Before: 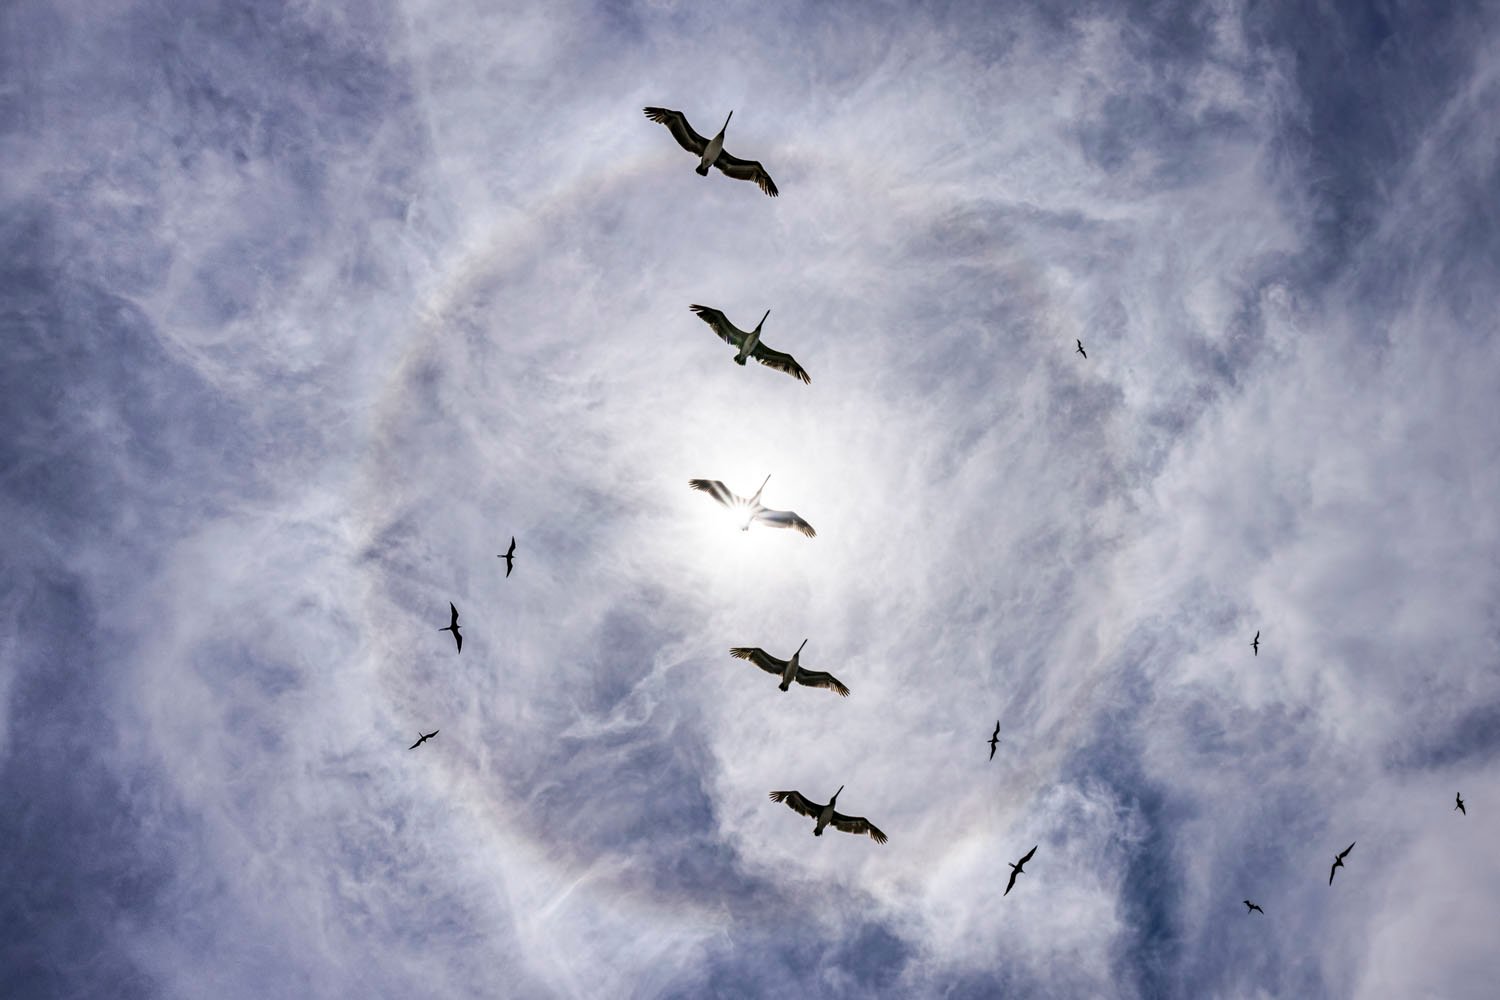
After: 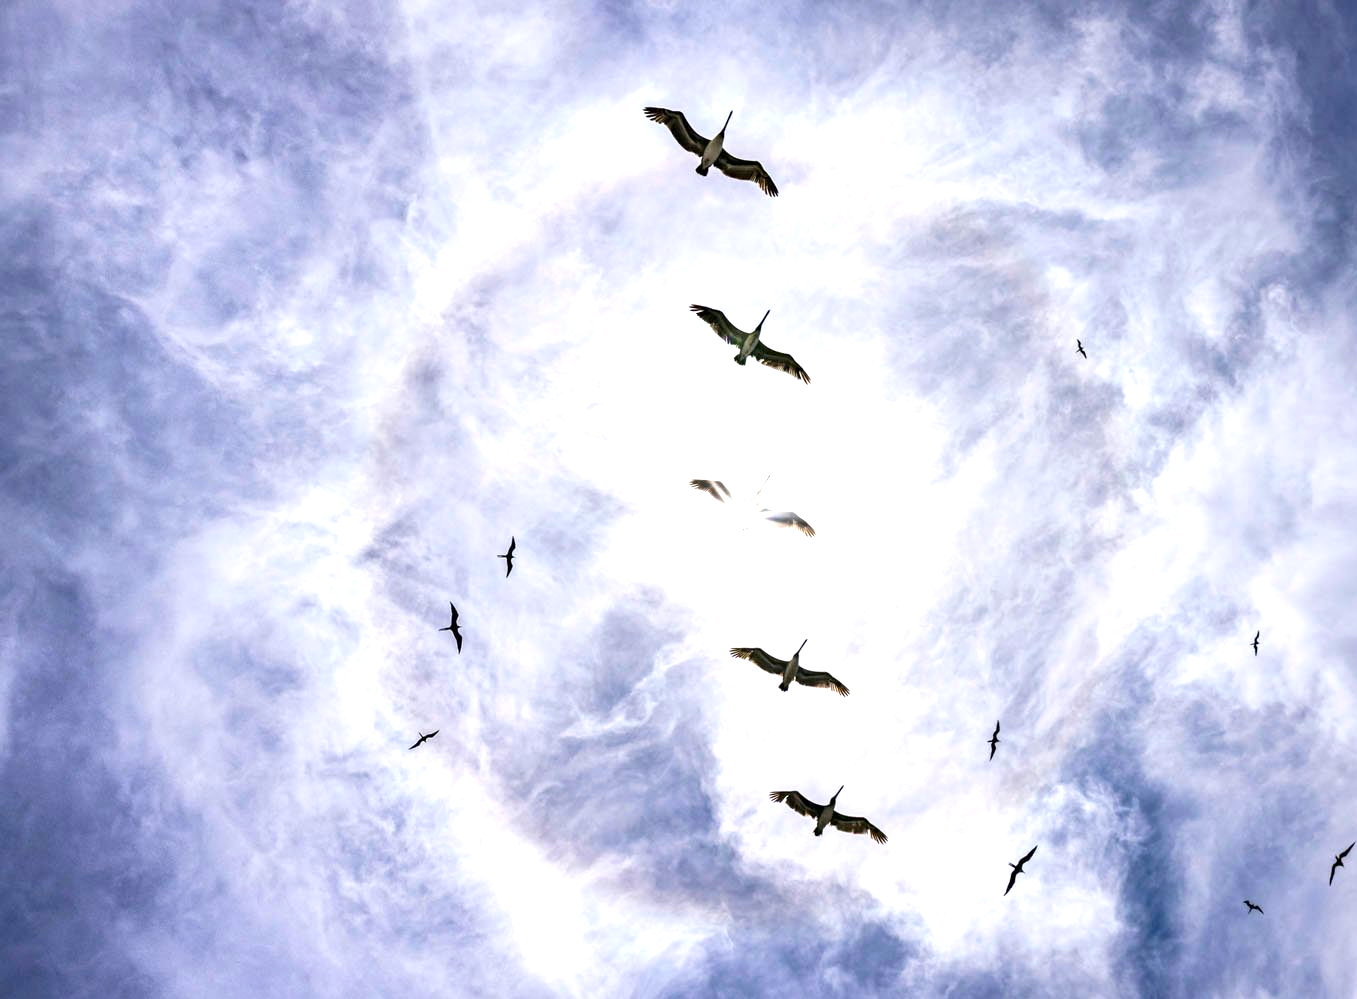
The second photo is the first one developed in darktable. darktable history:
contrast brightness saturation: contrast 0.04, saturation 0.16
exposure: exposure 0.943 EV, compensate highlight preservation false
crop: right 9.509%, bottom 0.031%
